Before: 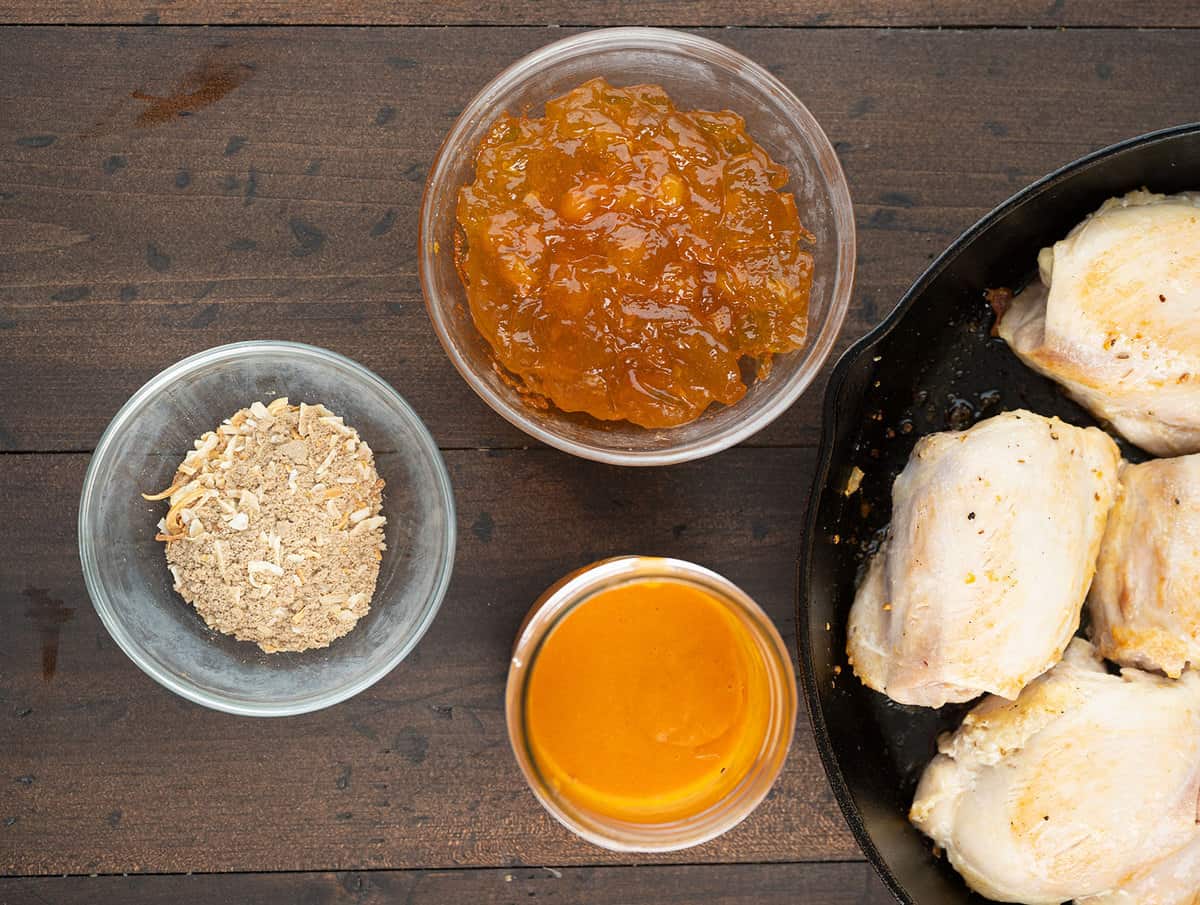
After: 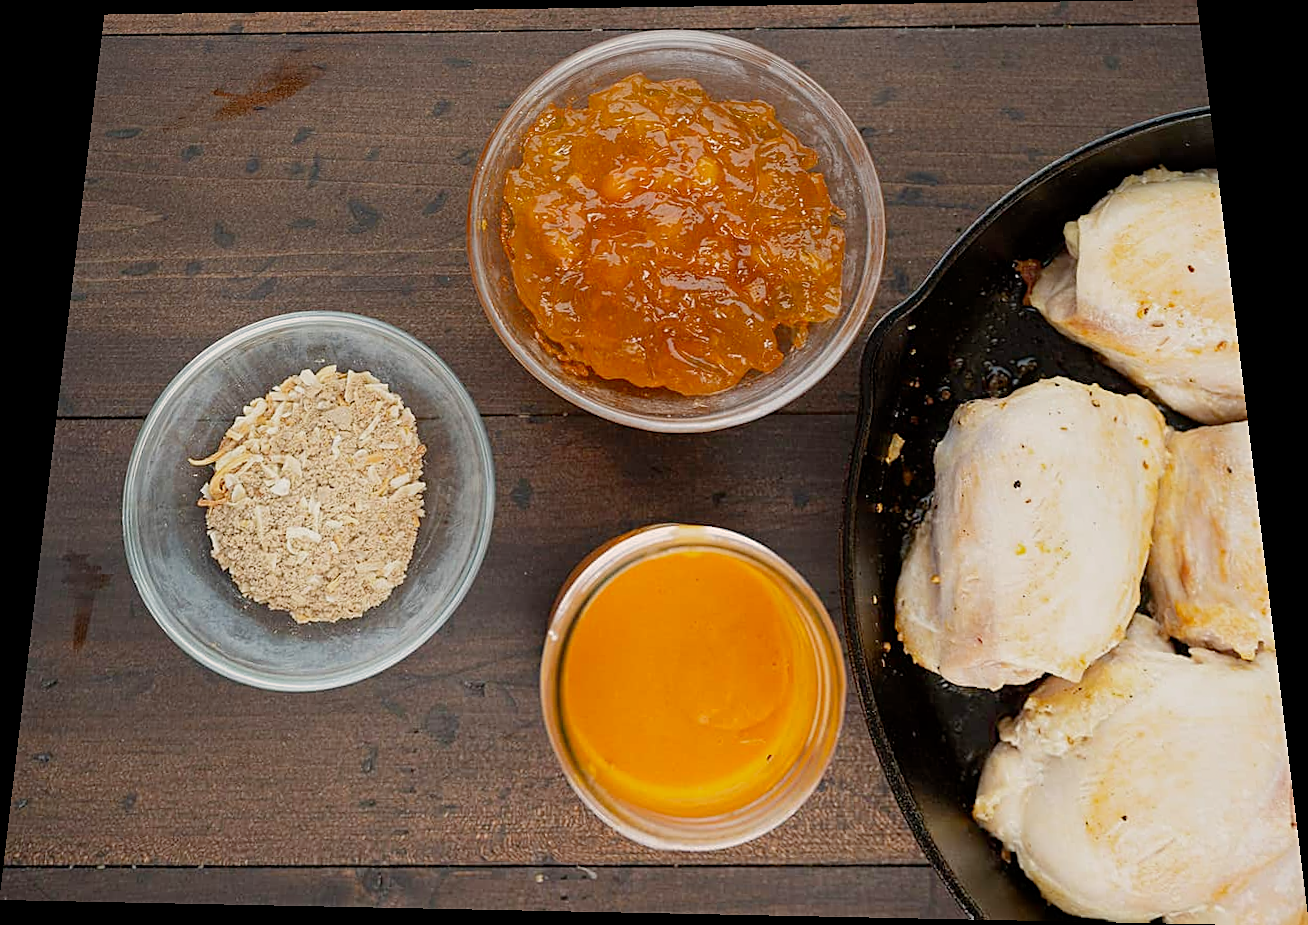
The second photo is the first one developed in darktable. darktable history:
sharpen: on, module defaults
rotate and perspective: rotation 0.128°, lens shift (vertical) -0.181, lens shift (horizontal) -0.044, shear 0.001, automatic cropping off
filmic rgb: black relative exposure -16 EV, threshold -0.33 EV, transition 3.19 EV, structure ↔ texture 100%, target black luminance 0%, hardness 7.57, latitude 72.96%, contrast 0.908, highlights saturation mix 10%, shadows ↔ highlights balance -0.38%, add noise in highlights 0, preserve chrominance no, color science v4 (2020), iterations of high-quality reconstruction 10, enable highlight reconstruction true
